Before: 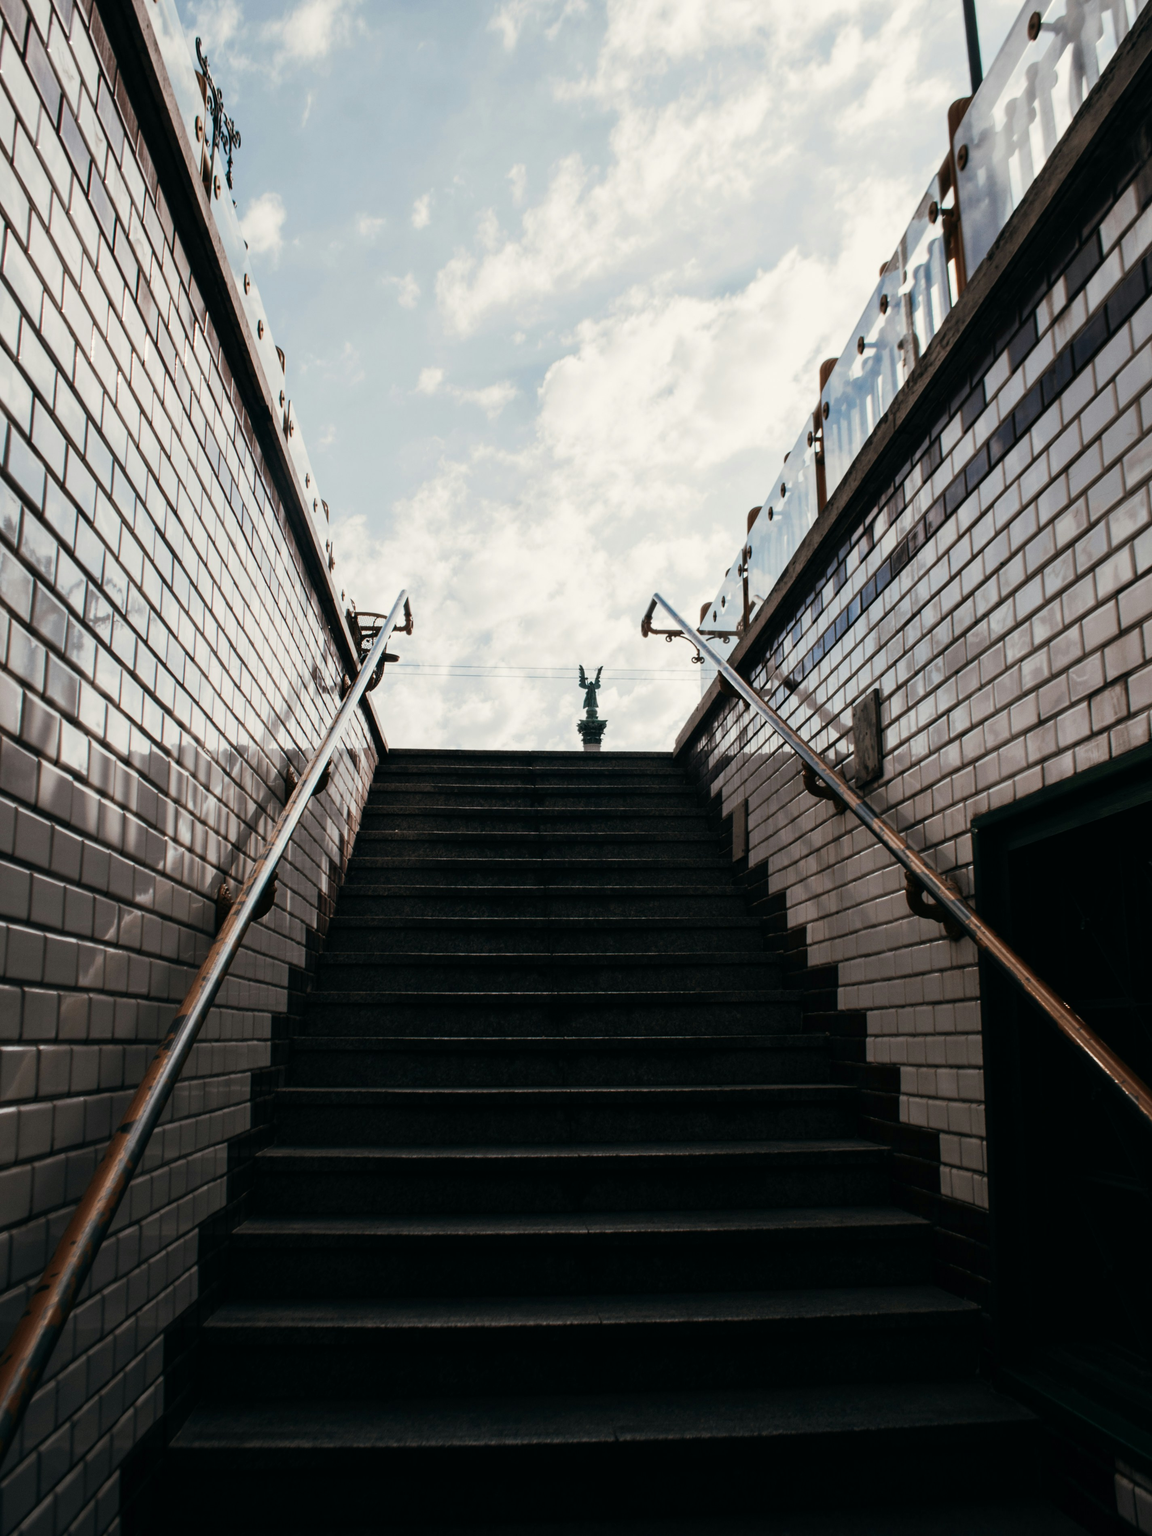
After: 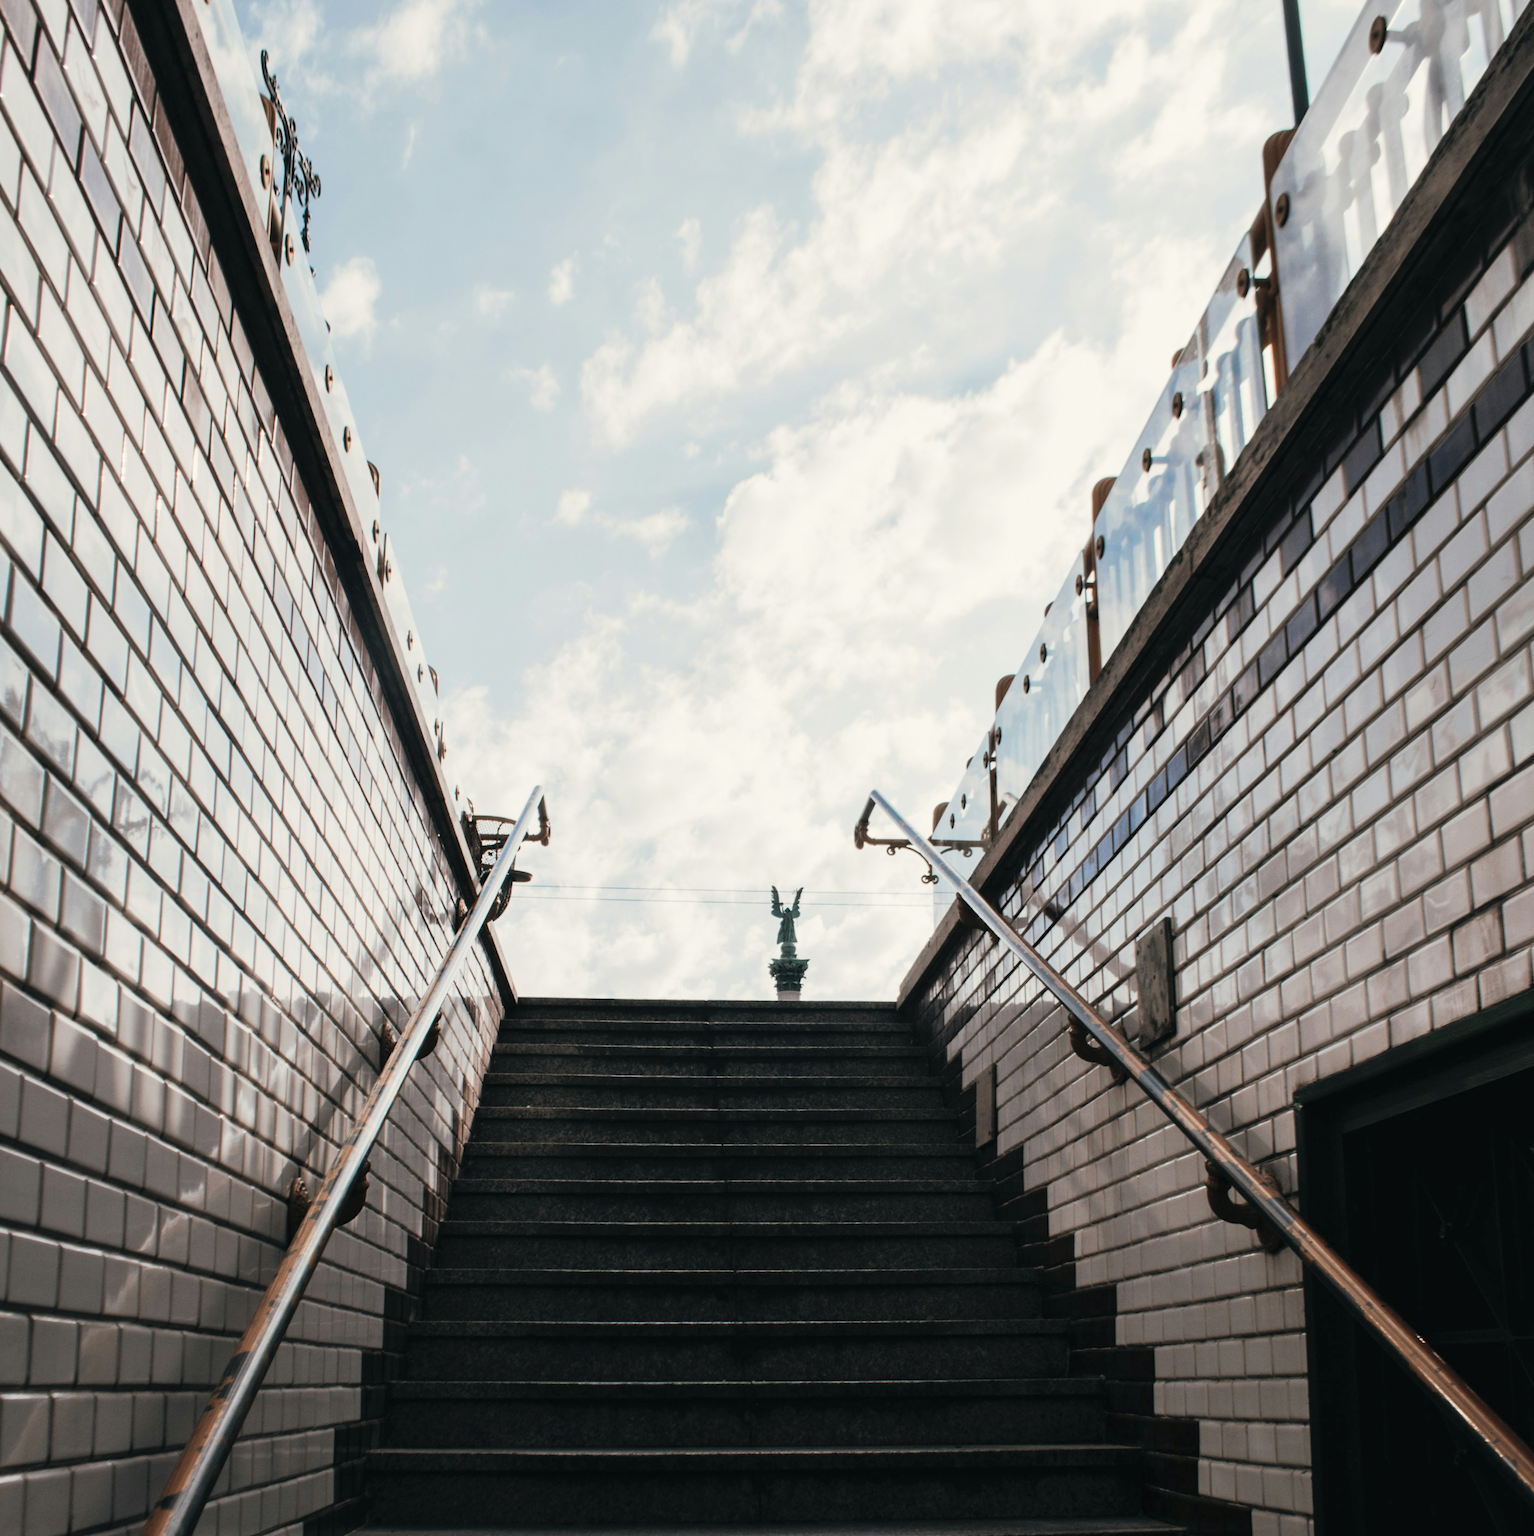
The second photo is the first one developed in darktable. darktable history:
crop: bottom 24.895%
contrast brightness saturation: brightness 0.148
